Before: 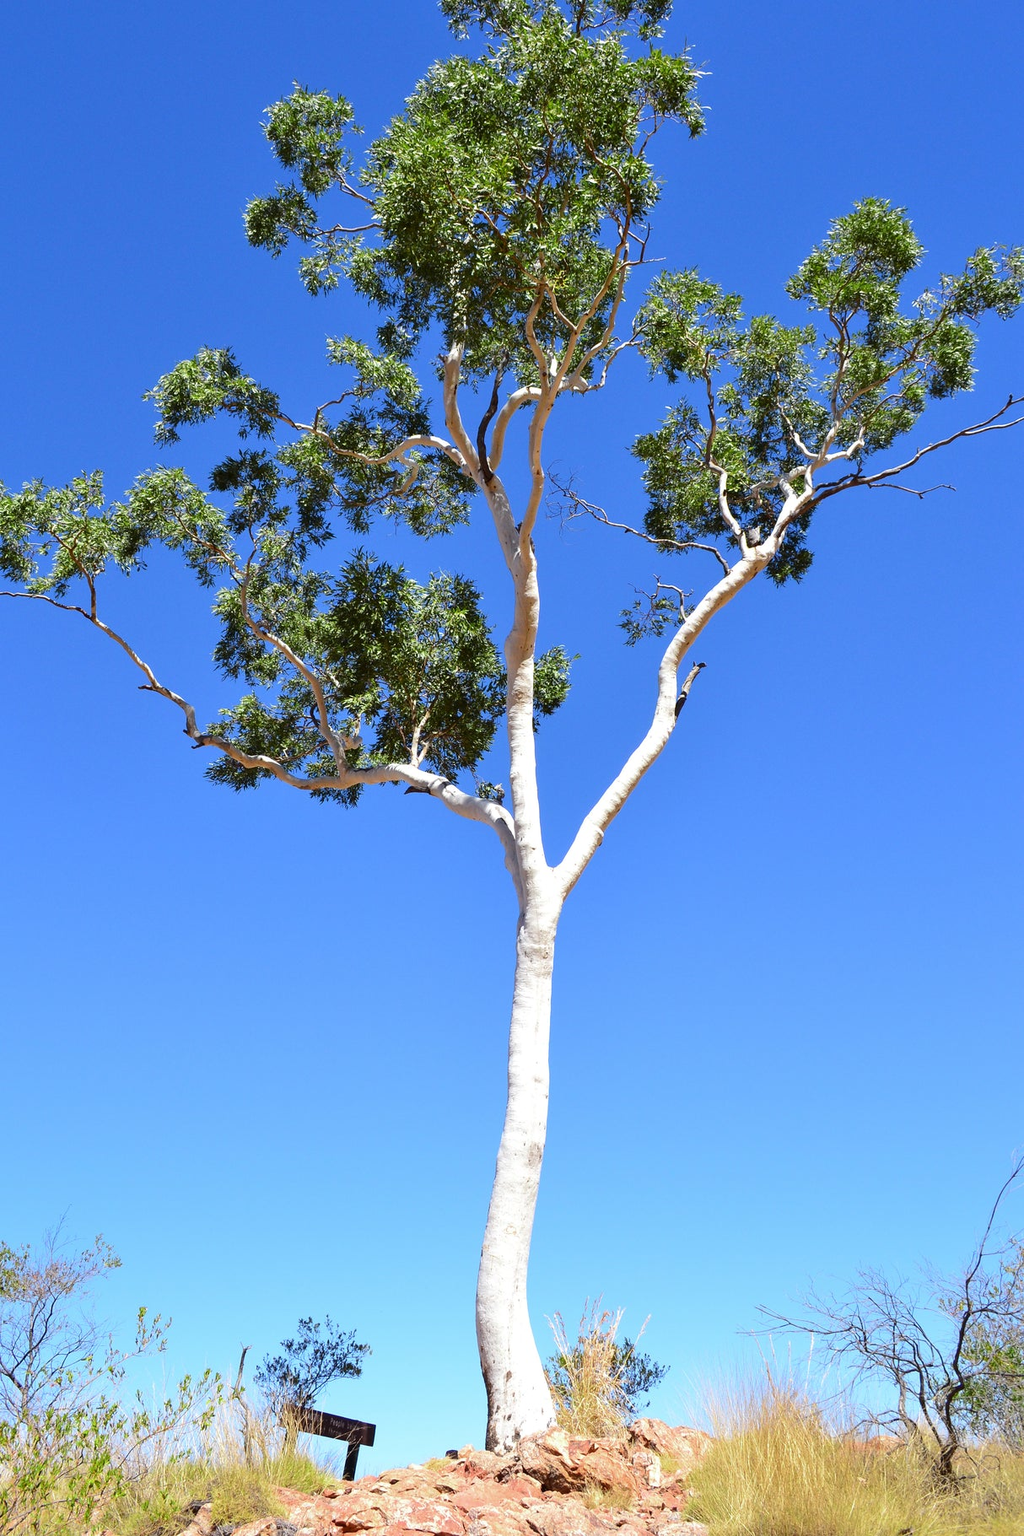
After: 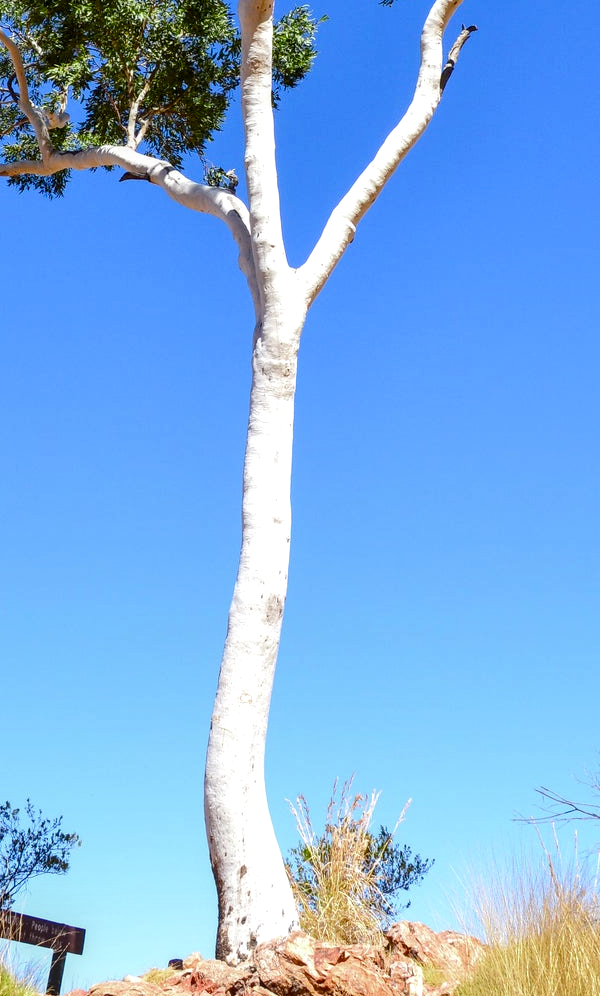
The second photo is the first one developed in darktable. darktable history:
local contrast: on, module defaults
crop: left 29.672%, top 41.786%, right 20.851%, bottom 3.487%
color balance rgb: perceptual saturation grading › global saturation 20%, perceptual saturation grading › highlights -25%, perceptual saturation grading › shadows 25%
